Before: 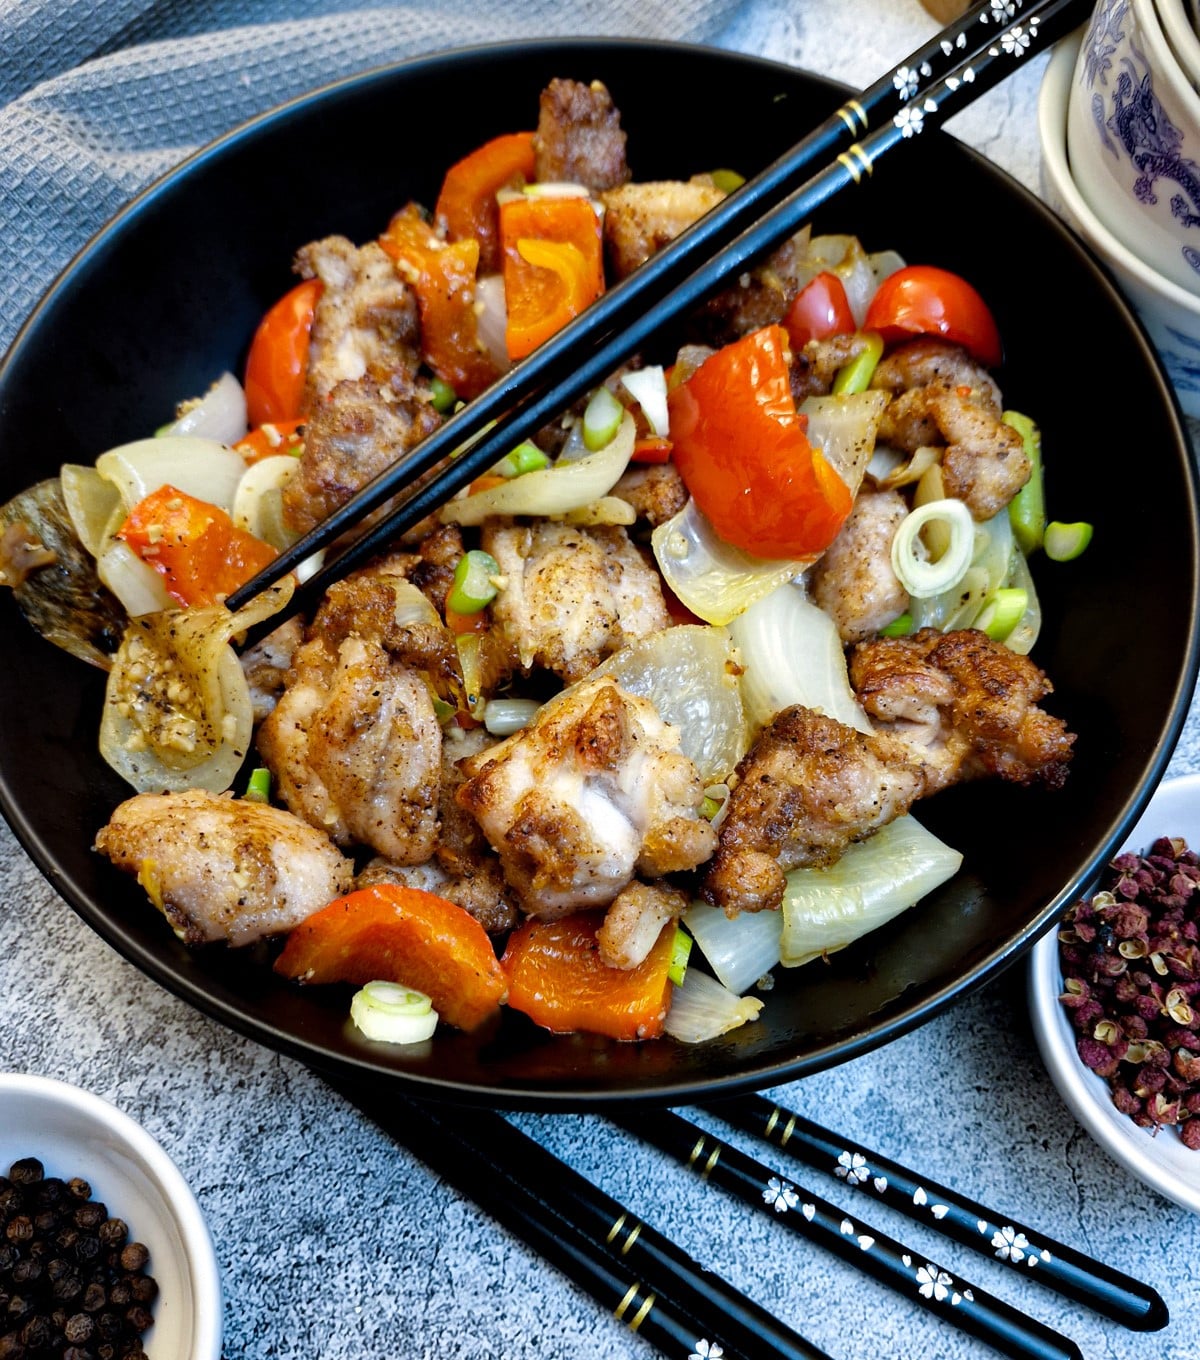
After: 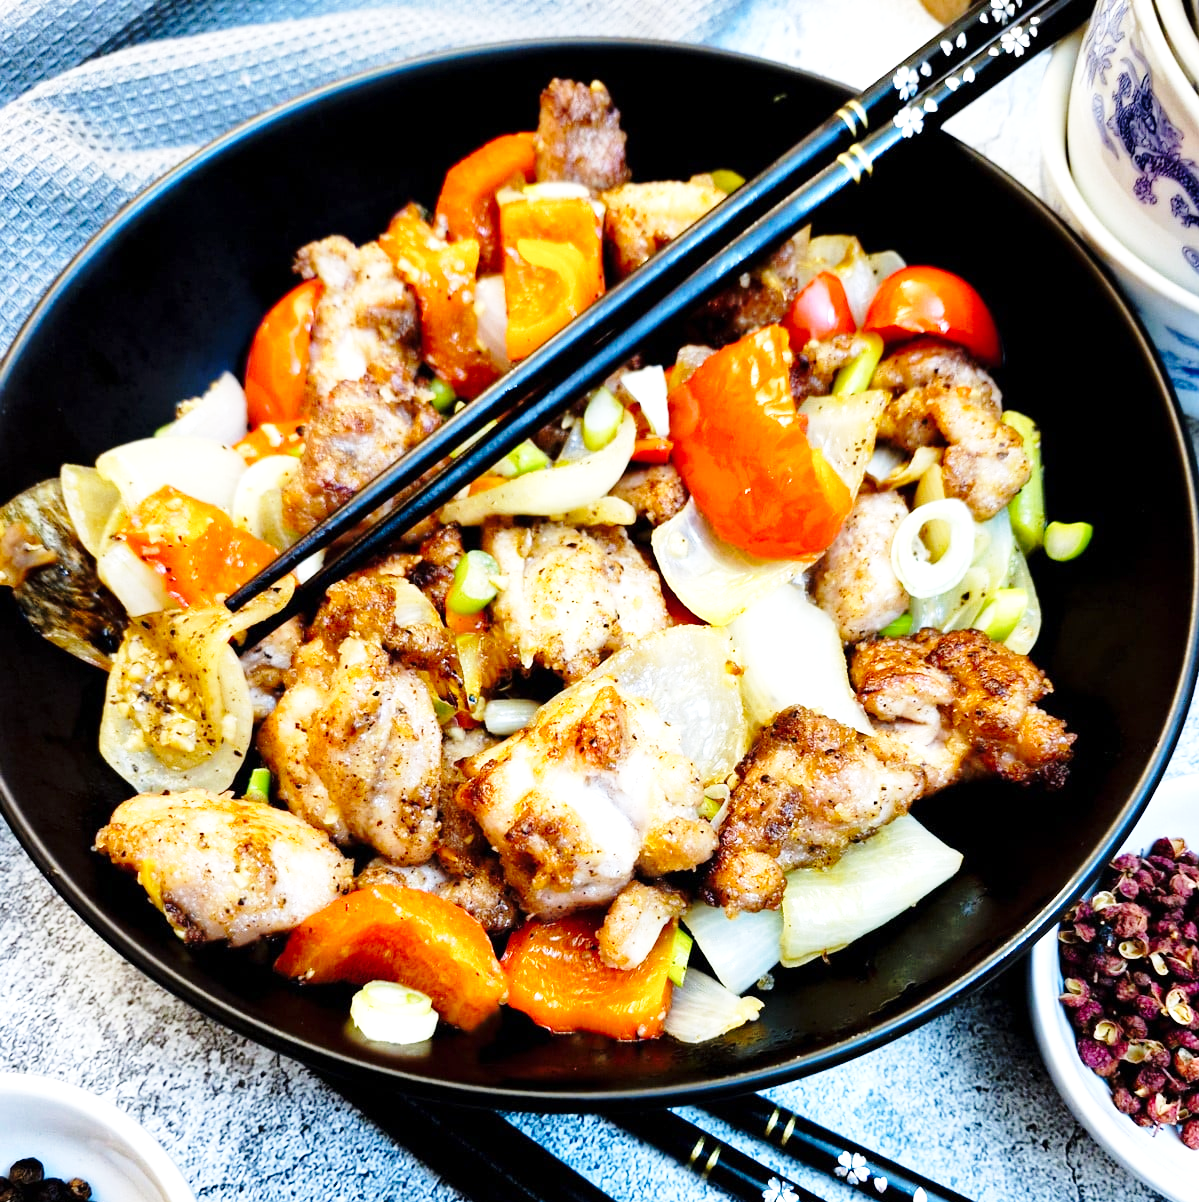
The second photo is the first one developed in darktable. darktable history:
crop and rotate: top 0%, bottom 11.553%
base curve: curves: ch0 [(0, 0) (0.028, 0.03) (0.121, 0.232) (0.46, 0.748) (0.859, 0.968) (1, 1)], preserve colors none
color correction: highlights a* 0.004, highlights b* -0.618
exposure: exposure 0.491 EV, compensate highlight preservation false
